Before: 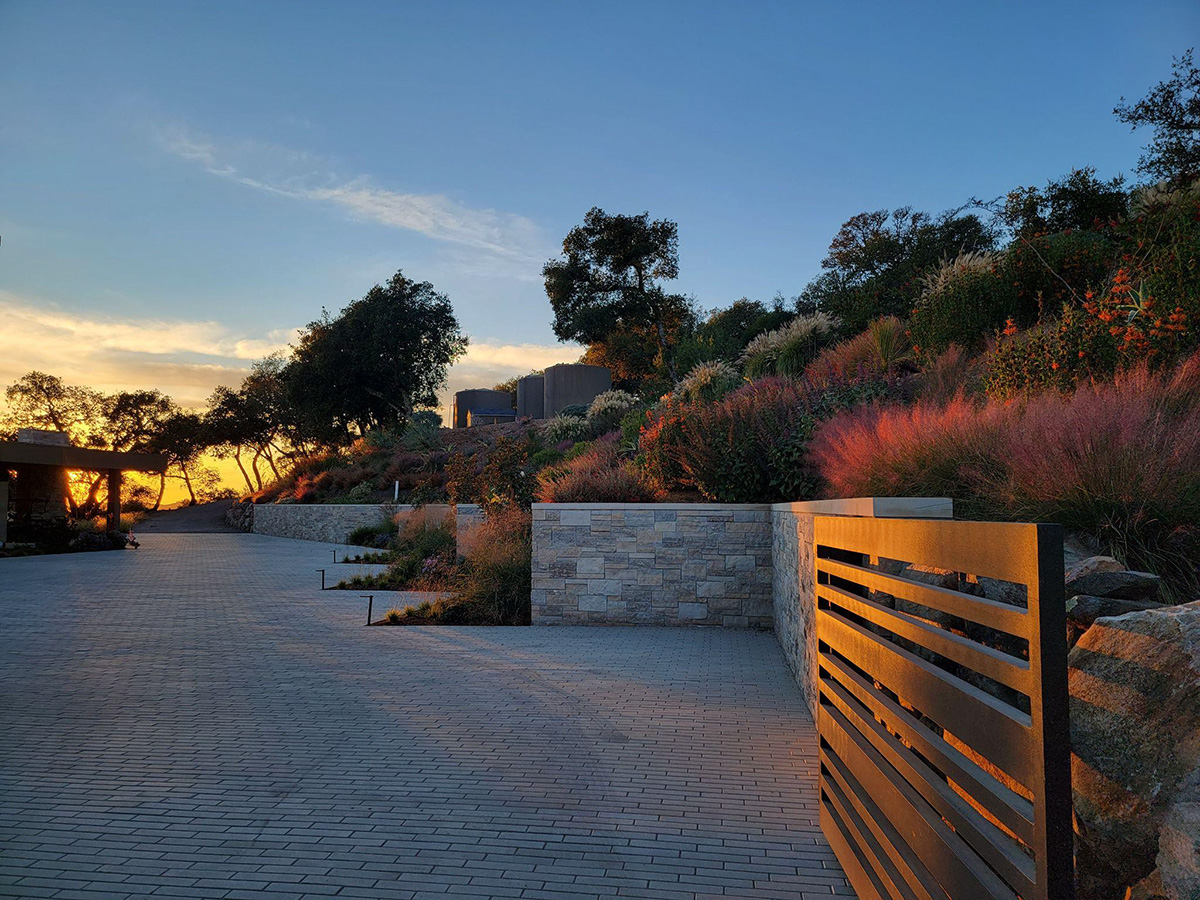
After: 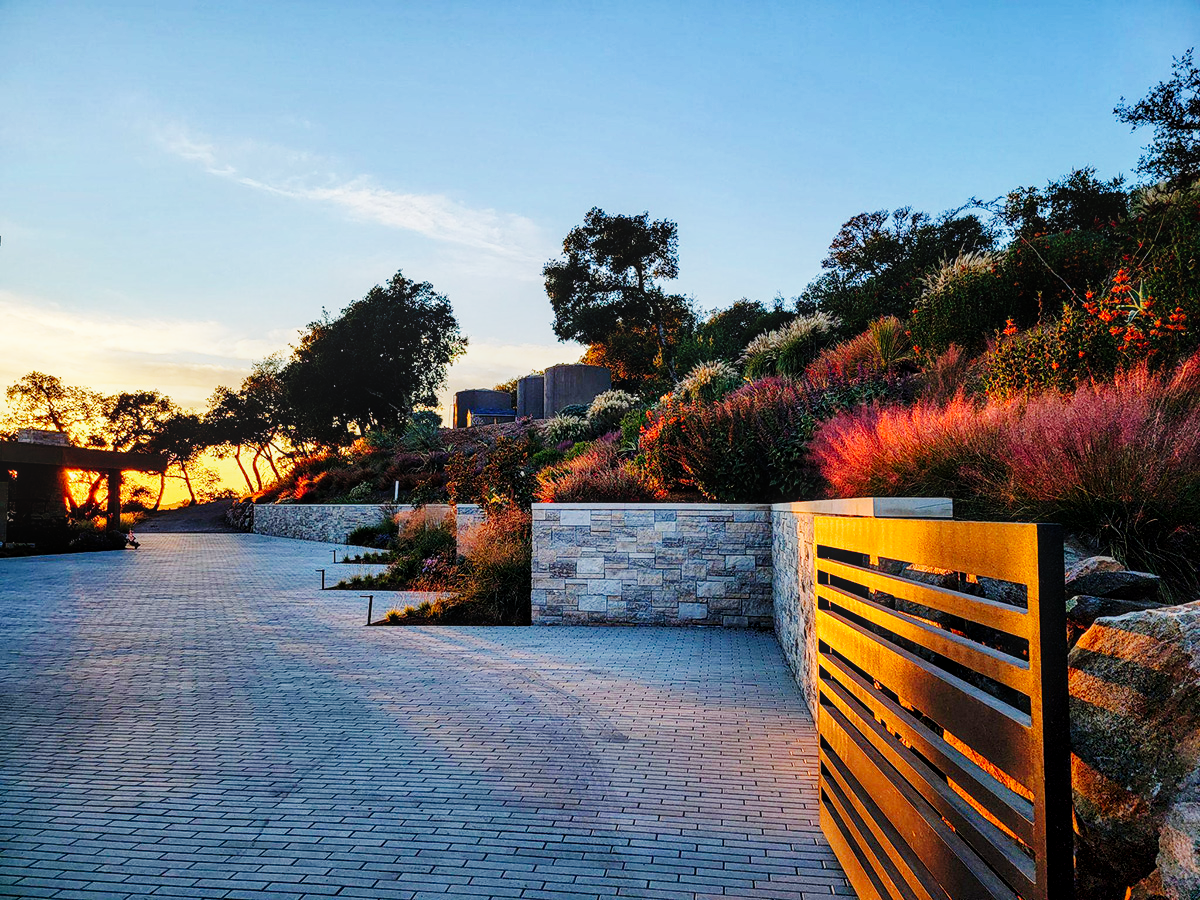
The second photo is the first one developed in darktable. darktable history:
local contrast: on, module defaults
base curve: curves: ch0 [(0, 0) (0, 0) (0.002, 0.001) (0.008, 0.003) (0.019, 0.011) (0.037, 0.037) (0.064, 0.11) (0.102, 0.232) (0.152, 0.379) (0.216, 0.524) (0.296, 0.665) (0.394, 0.789) (0.512, 0.881) (0.651, 0.945) (0.813, 0.986) (1, 1)], preserve colors none
